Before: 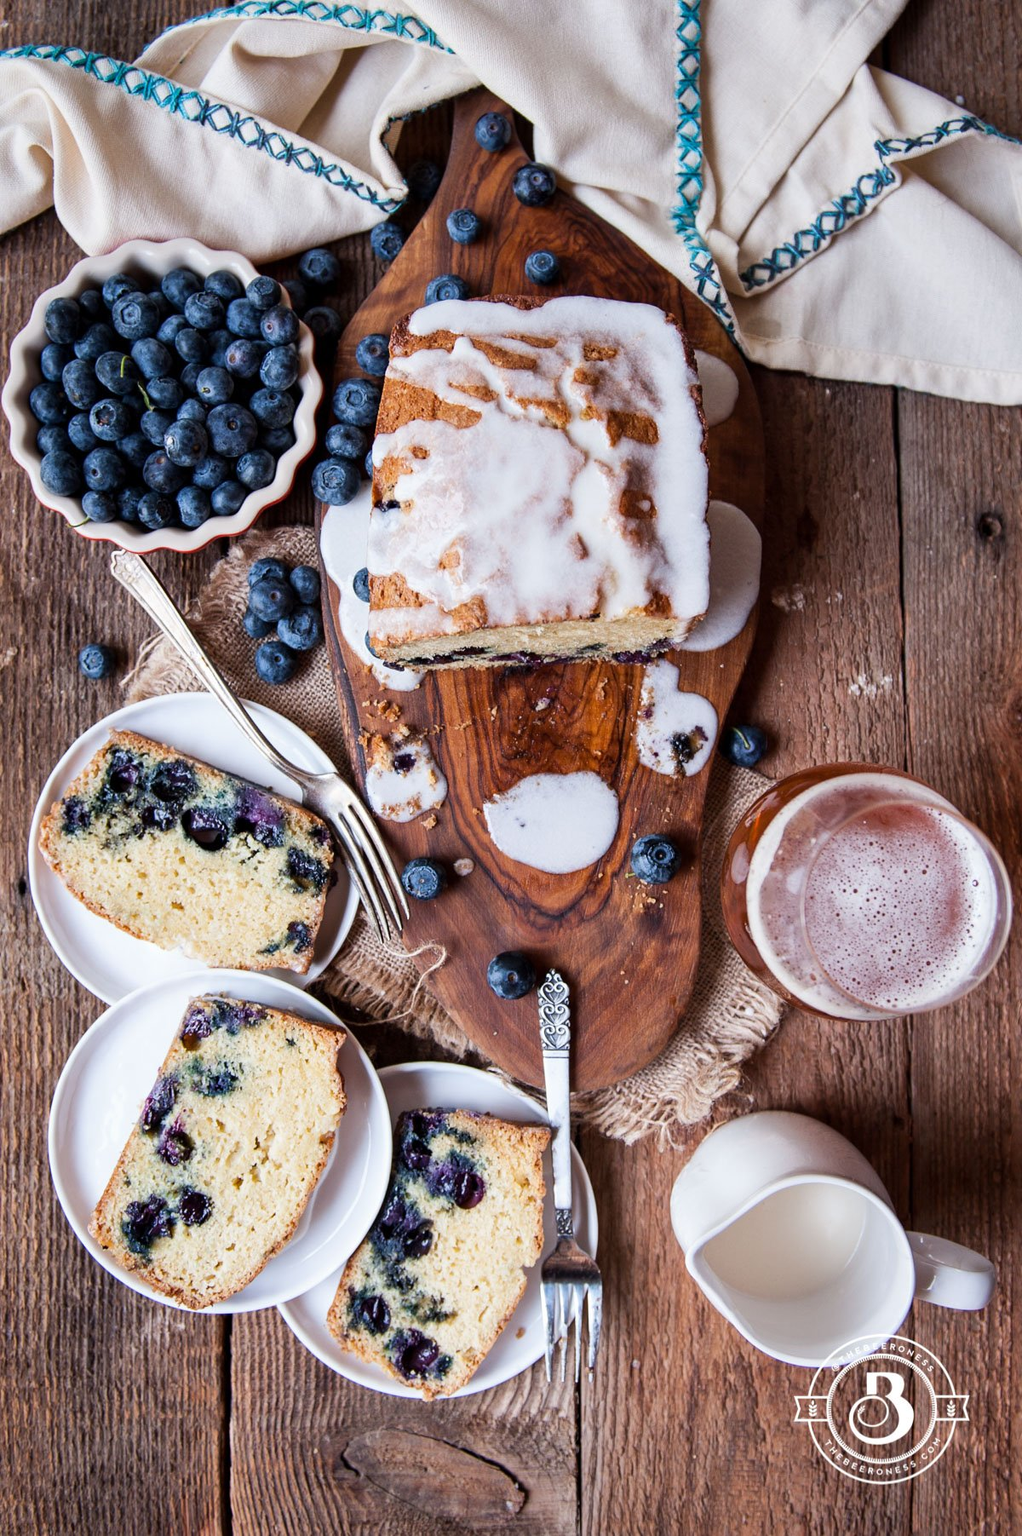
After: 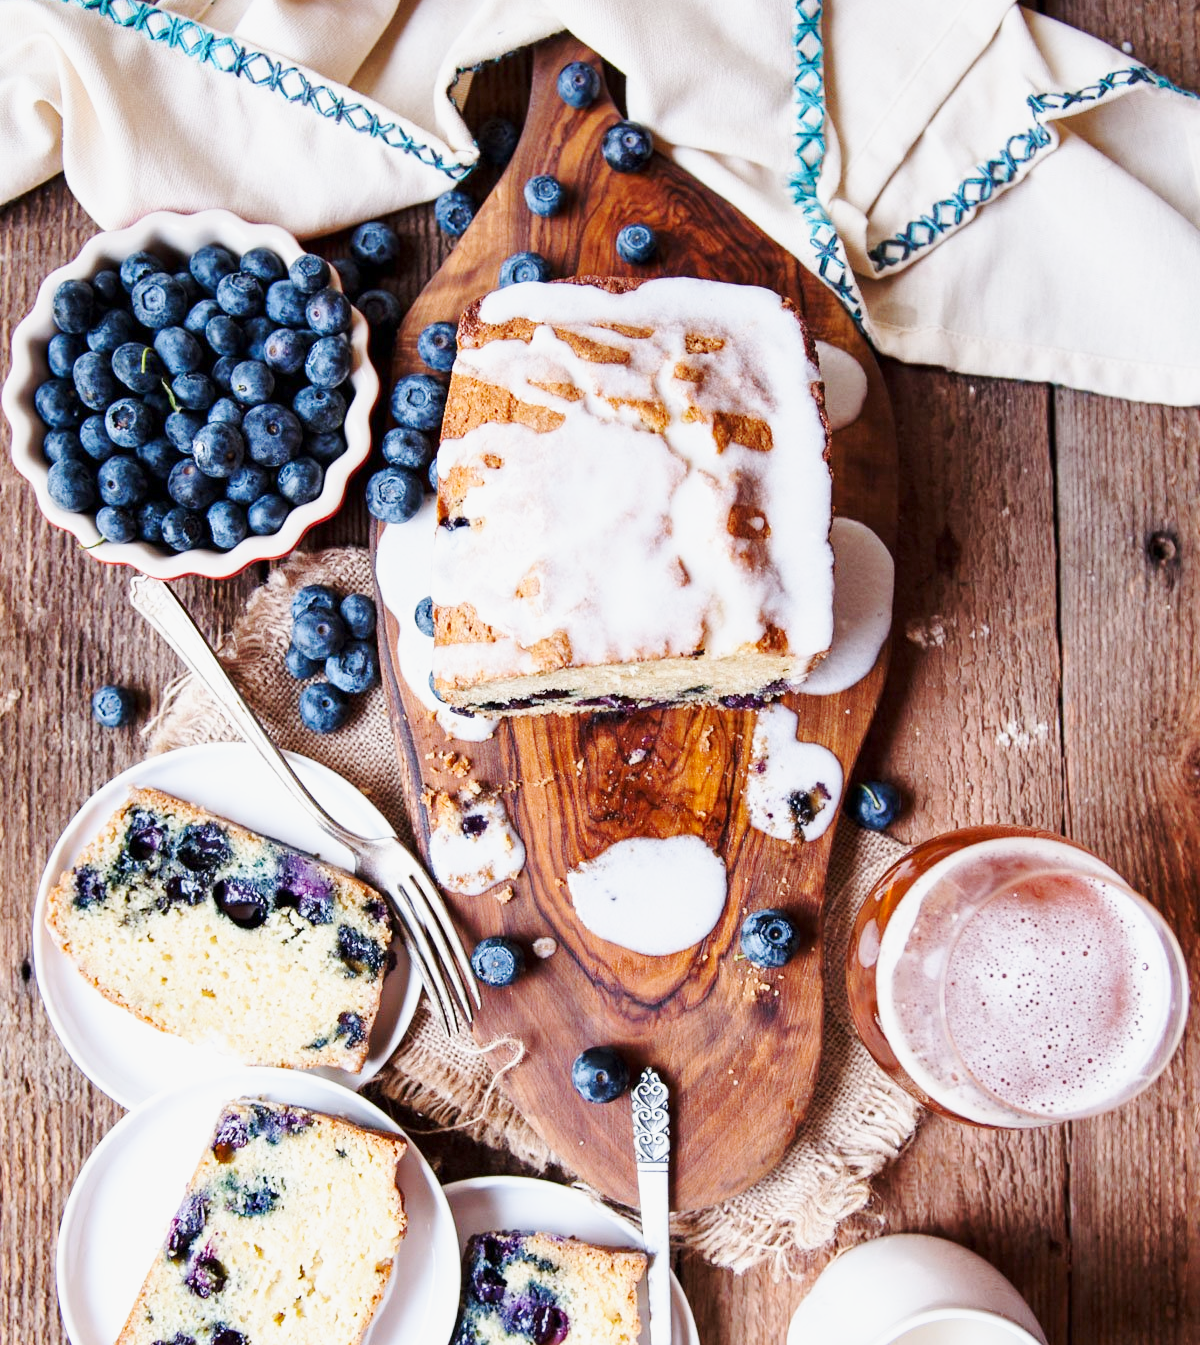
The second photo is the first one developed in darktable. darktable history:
base curve: curves: ch0 [(0, 0) (0.025, 0.046) (0.112, 0.277) (0.467, 0.74) (0.814, 0.929) (1, 0.942)], preserve colors none
crop: top 3.887%, bottom 21.503%
